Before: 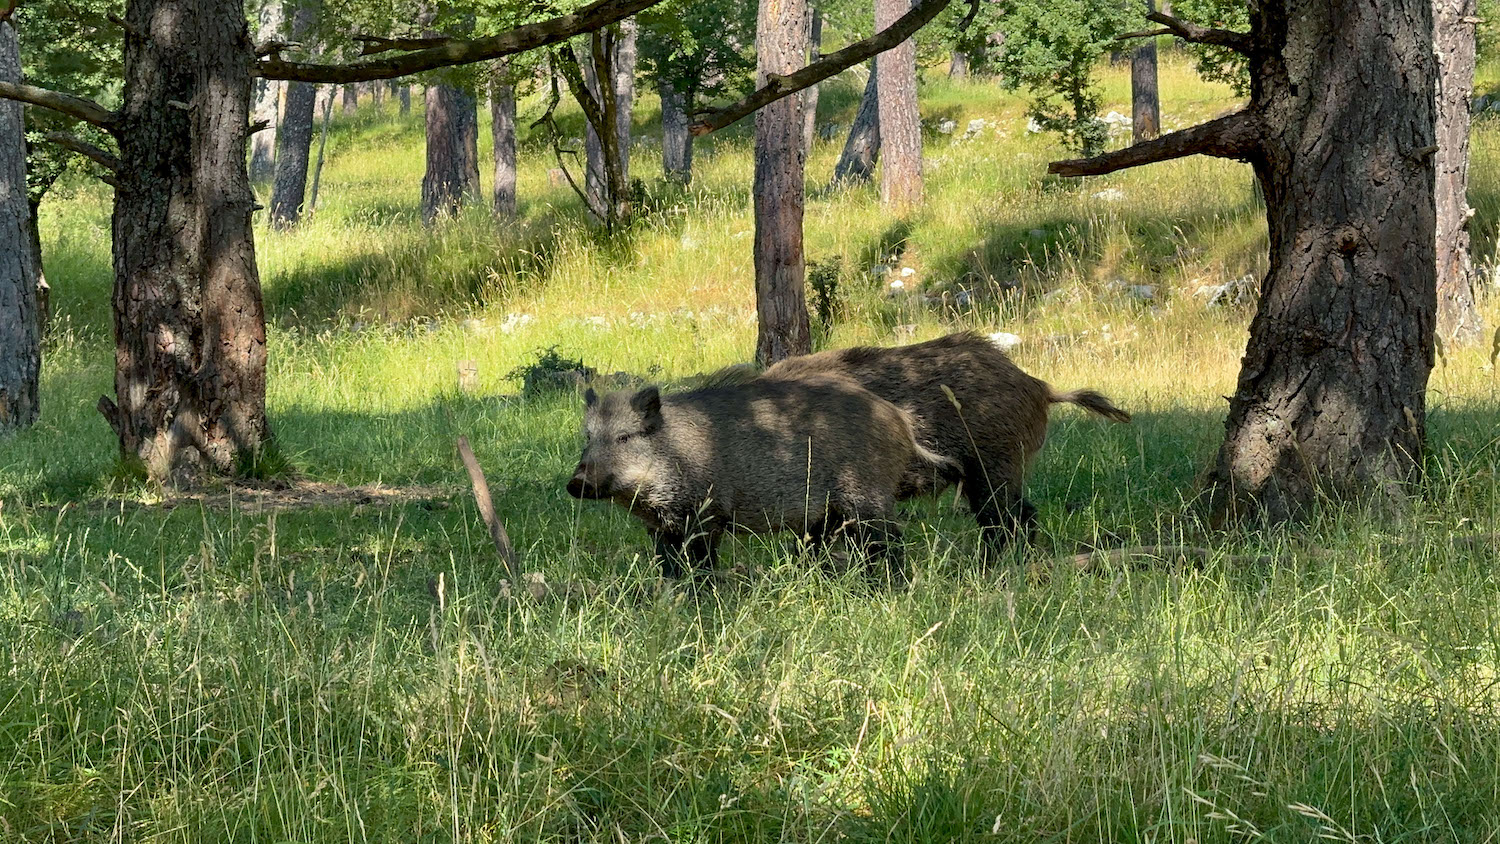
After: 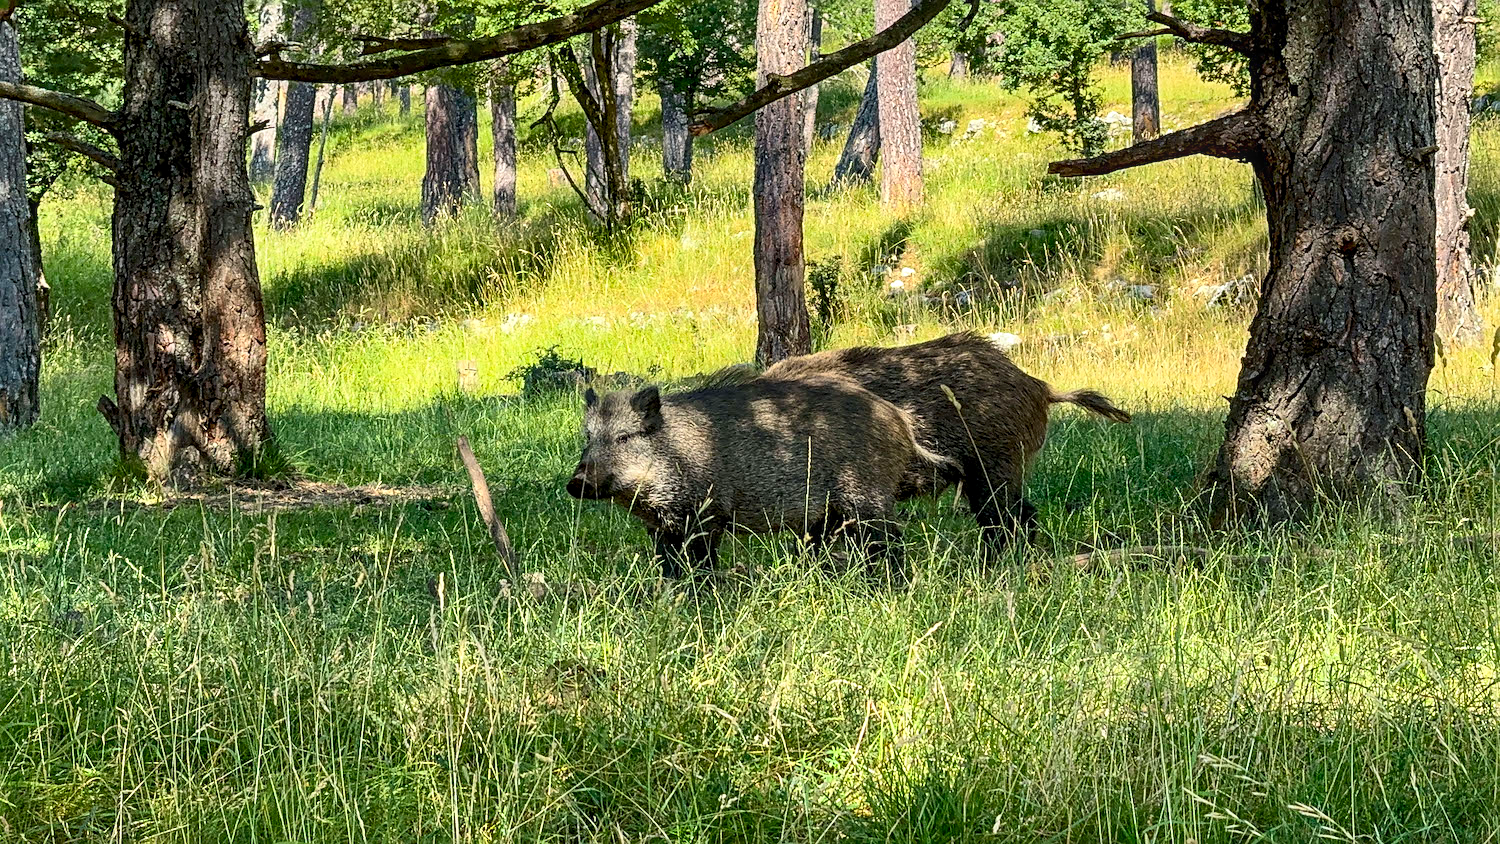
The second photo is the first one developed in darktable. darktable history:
local contrast: on, module defaults
contrast brightness saturation: contrast 0.23, brightness 0.1, saturation 0.29
sharpen: on, module defaults
